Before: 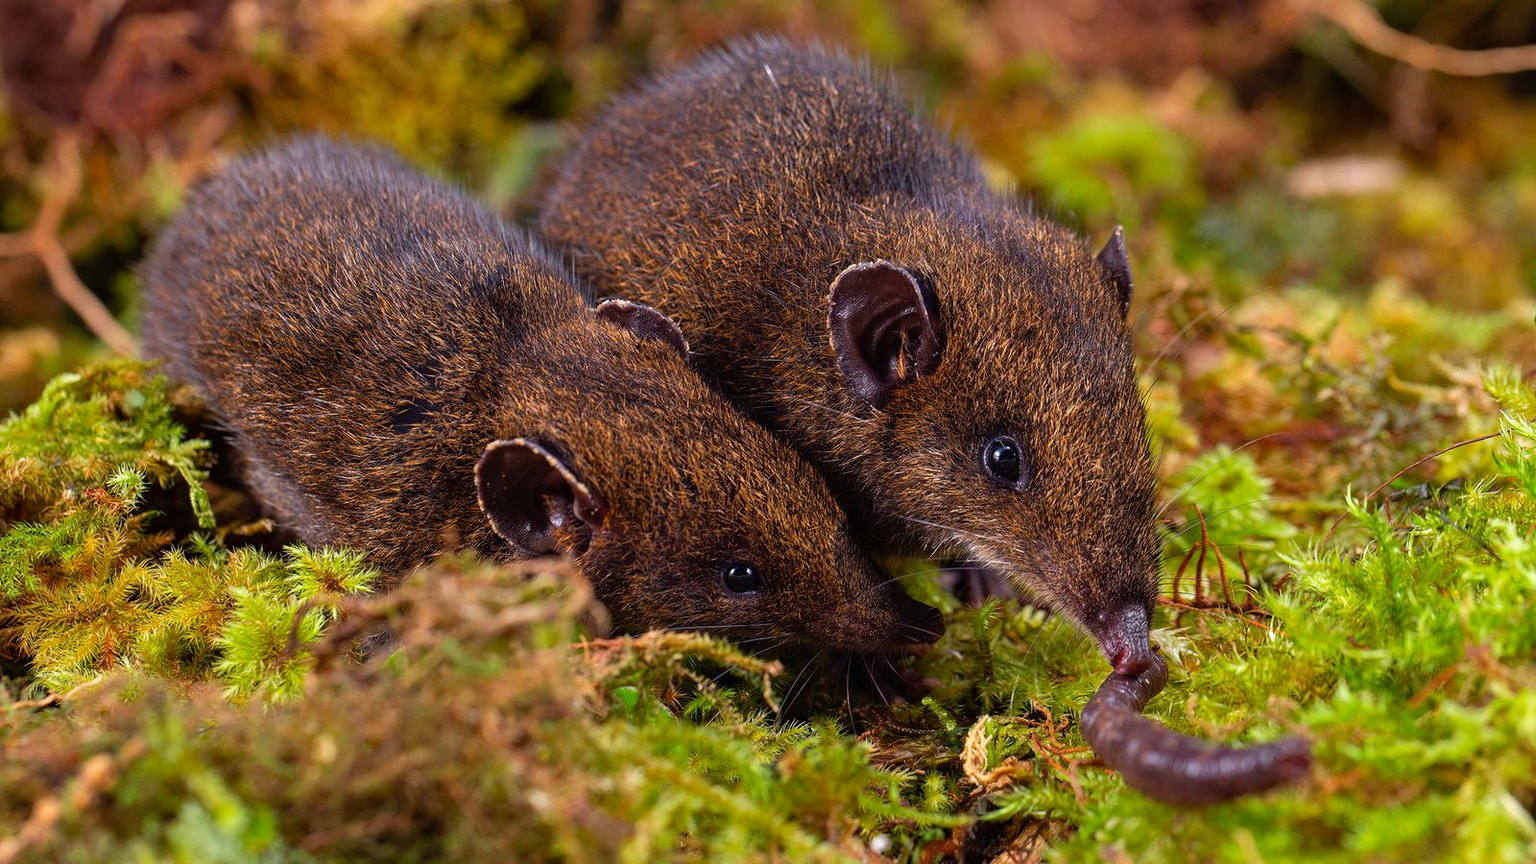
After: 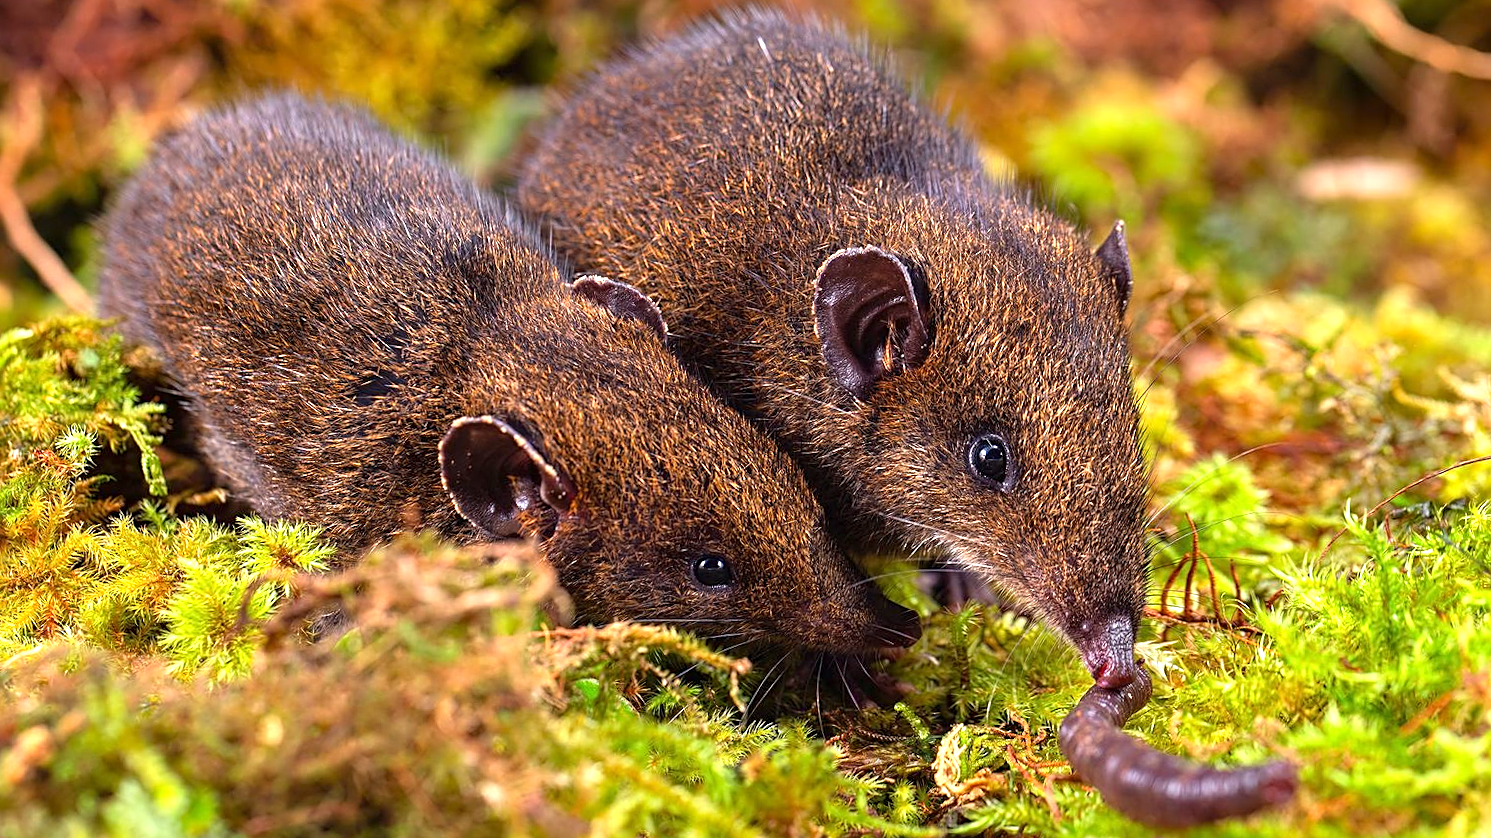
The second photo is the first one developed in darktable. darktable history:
sharpen: on, module defaults
crop and rotate: angle -2.38°
exposure: exposure 0.943 EV, compensate highlight preservation false
